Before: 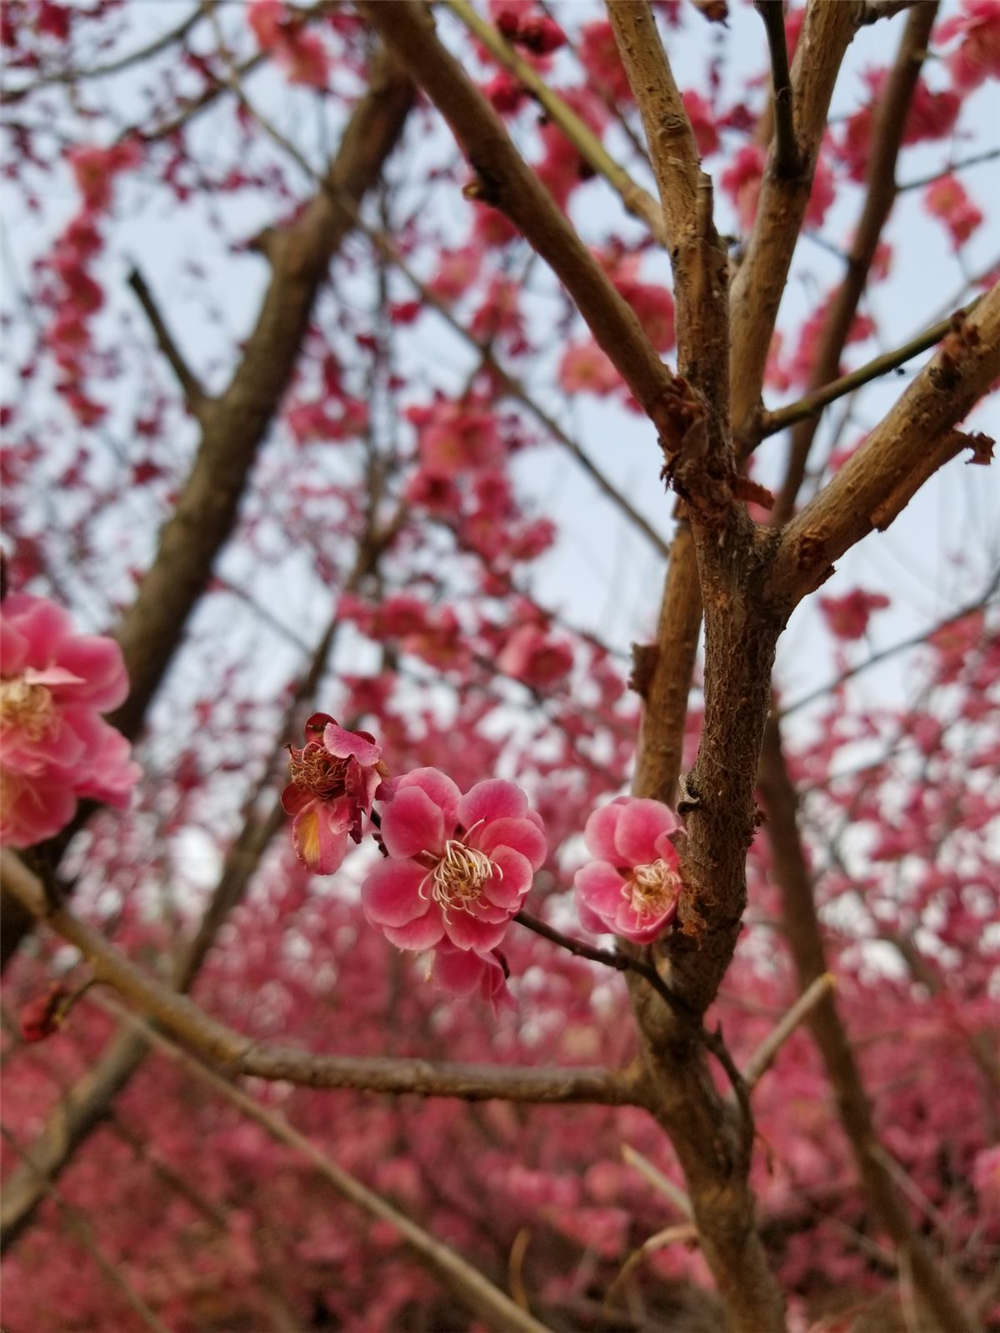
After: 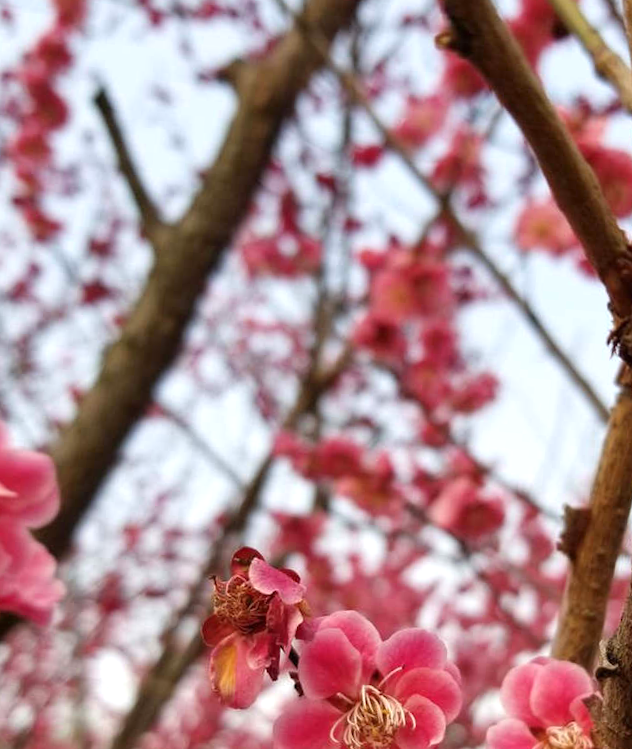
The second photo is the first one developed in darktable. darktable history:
crop and rotate: angle -4.99°, left 2.122%, top 6.945%, right 27.566%, bottom 30.519%
exposure: black level correction 0, exposure 0.4 EV, compensate exposure bias true, compensate highlight preservation false
